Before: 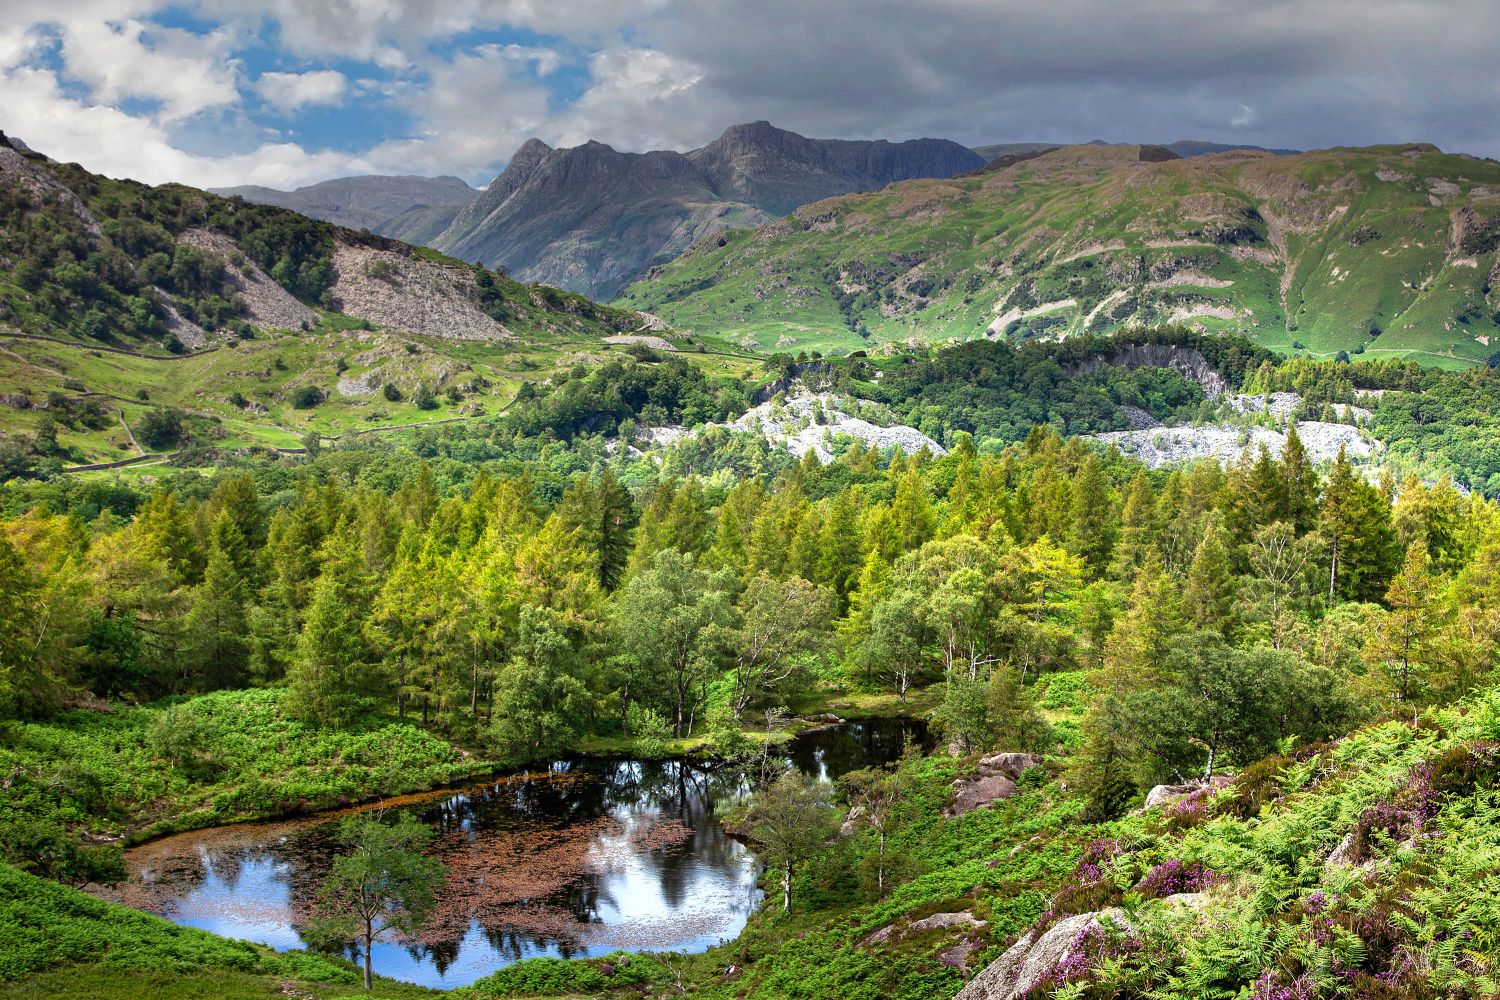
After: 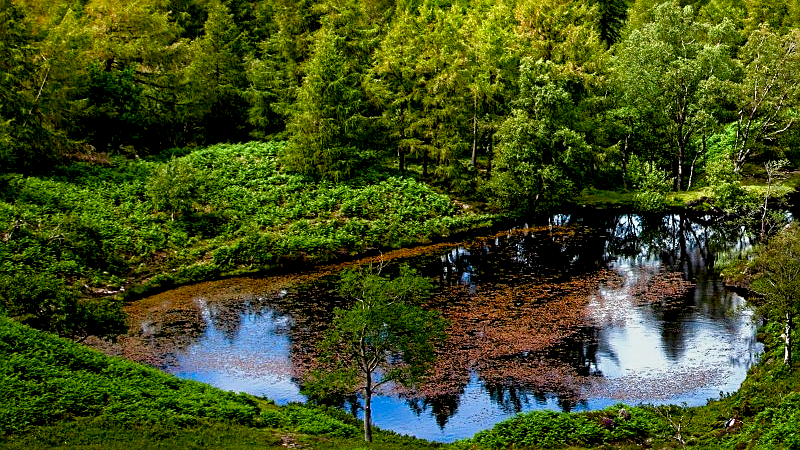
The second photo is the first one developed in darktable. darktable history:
crop and rotate: top 54.778%, right 46.61%, bottom 0.159%
sharpen: on, module defaults
color balance rgb: shadows lift › luminance -9.41%, highlights gain › luminance 17.6%, global offset › luminance -1.45%, perceptual saturation grading › highlights -17.77%, perceptual saturation grading › mid-tones 33.1%, perceptual saturation grading › shadows 50.52%, global vibrance 24.22%
exposure: exposure -0.462 EV, compensate highlight preservation false
